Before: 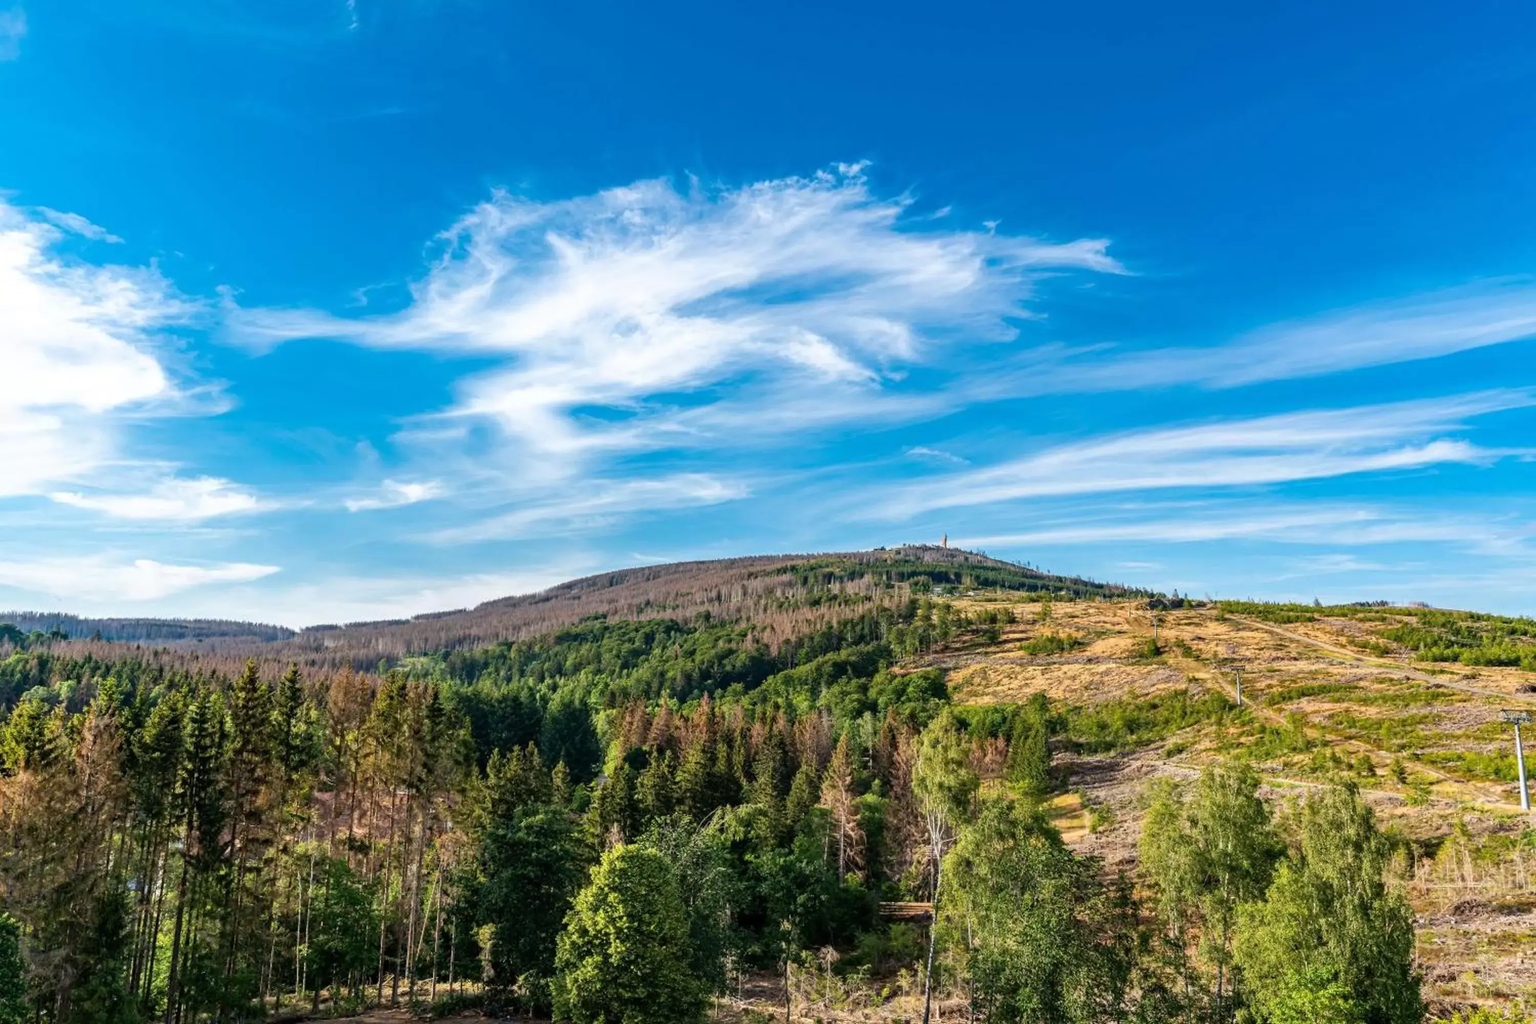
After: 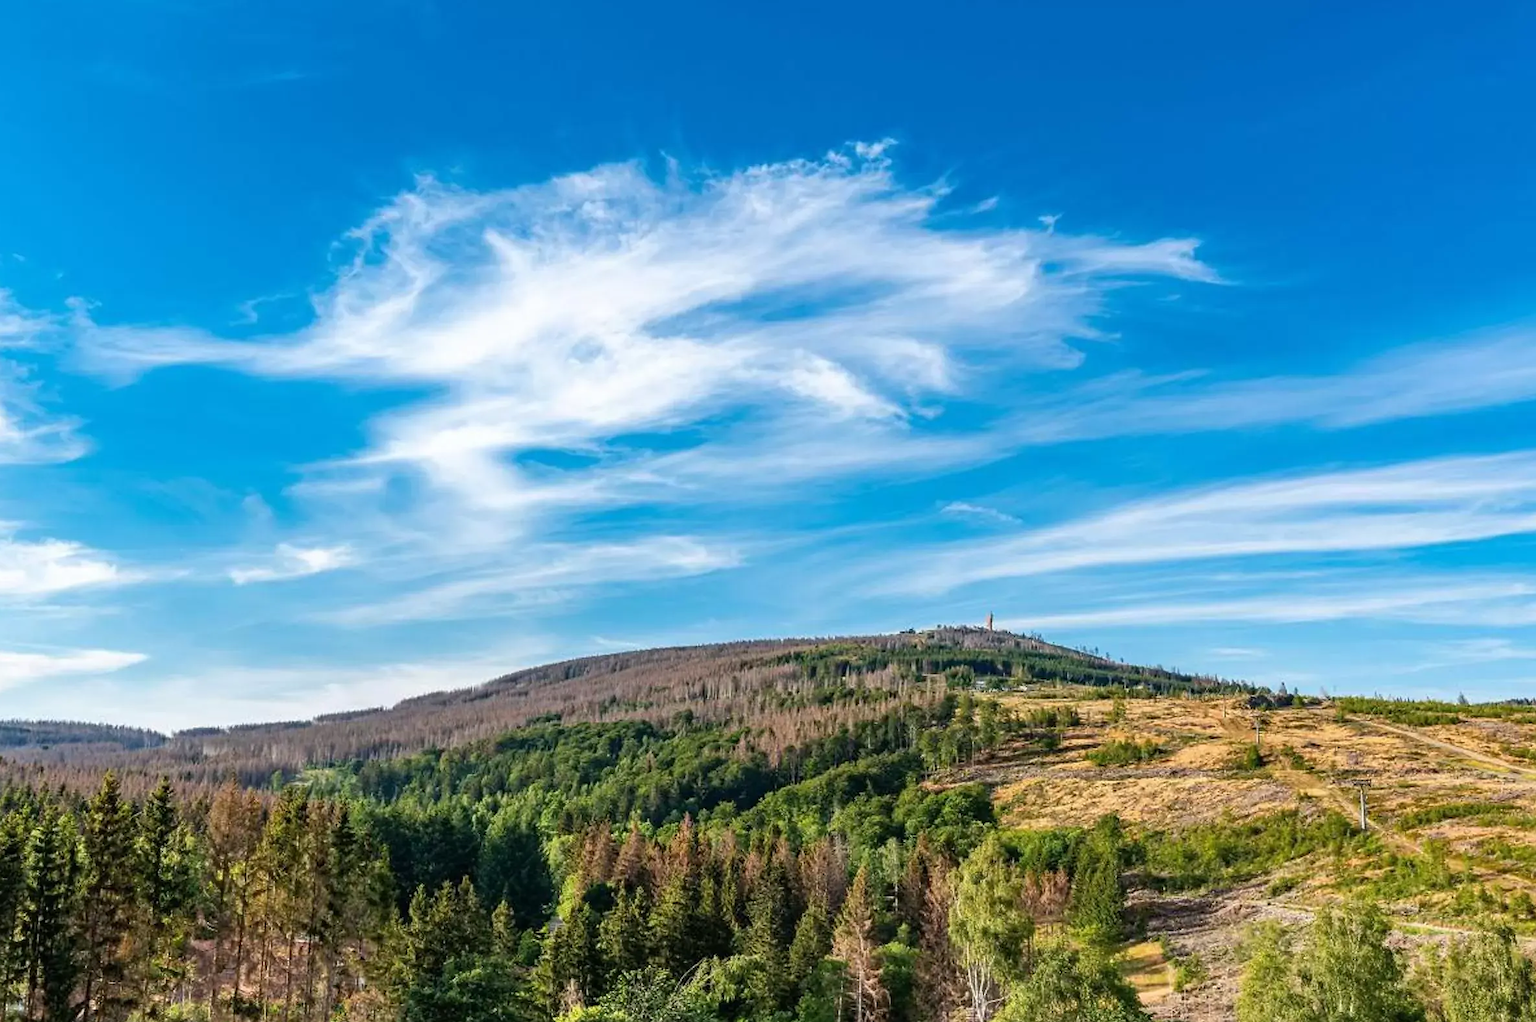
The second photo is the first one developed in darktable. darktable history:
sharpen: radius 1.449, amount 0.408, threshold 1.649
crop and rotate: left 10.707%, top 5.019%, right 10.441%, bottom 16.196%
